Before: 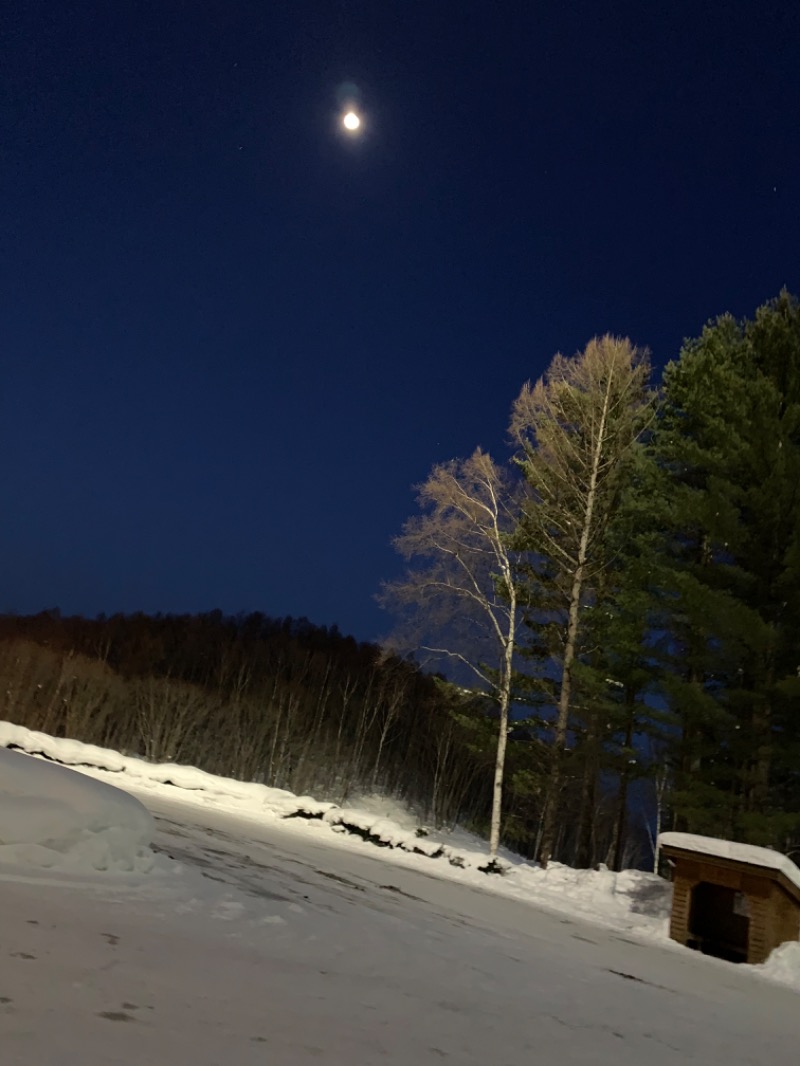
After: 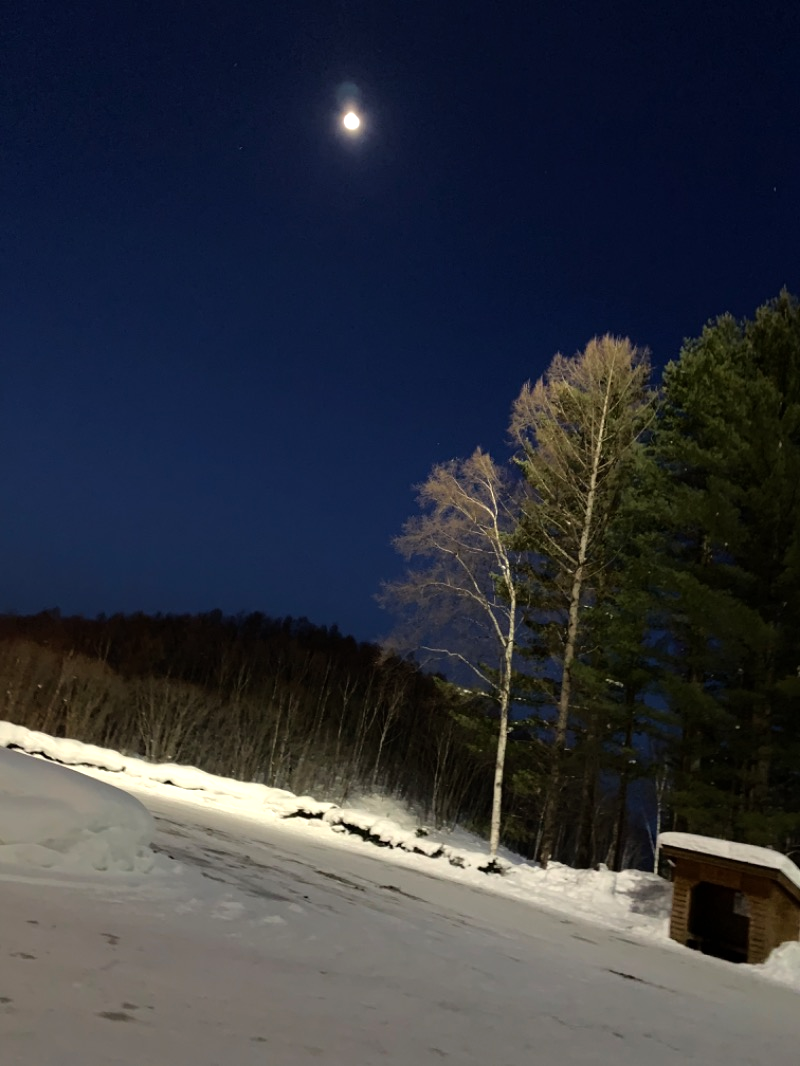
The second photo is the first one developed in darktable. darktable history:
tone equalizer: -8 EV -0.428 EV, -7 EV -0.391 EV, -6 EV -0.321 EV, -5 EV -0.216 EV, -3 EV 0.253 EV, -2 EV 0.316 EV, -1 EV 0.371 EV, +0 EV 0.395 EV
